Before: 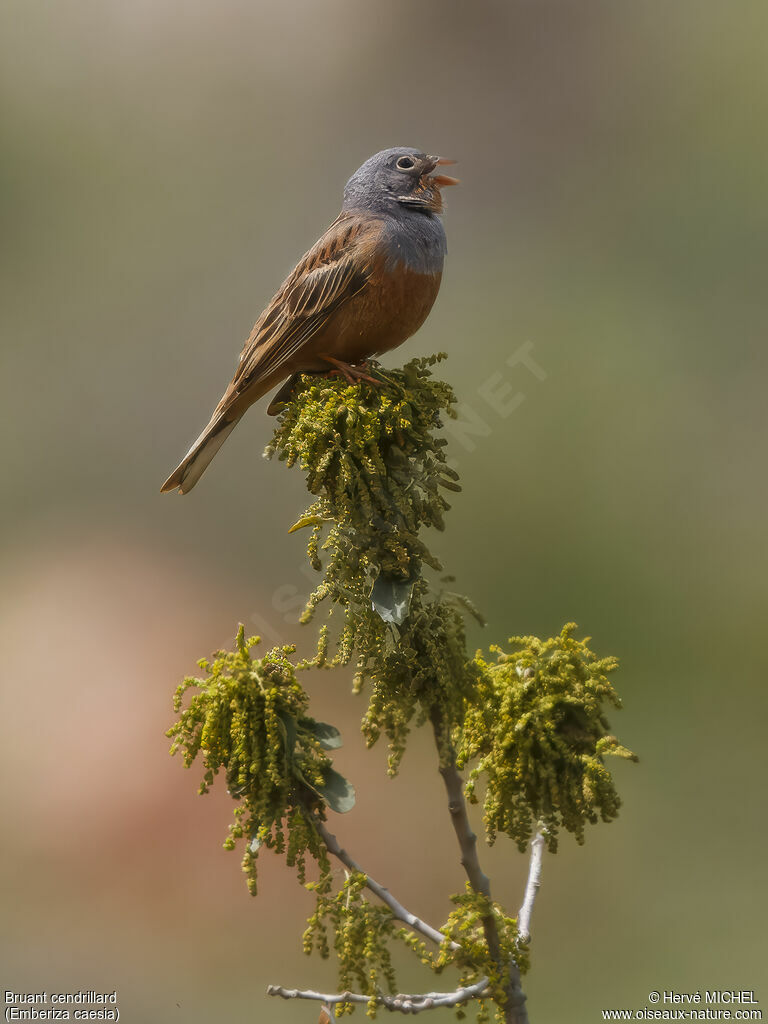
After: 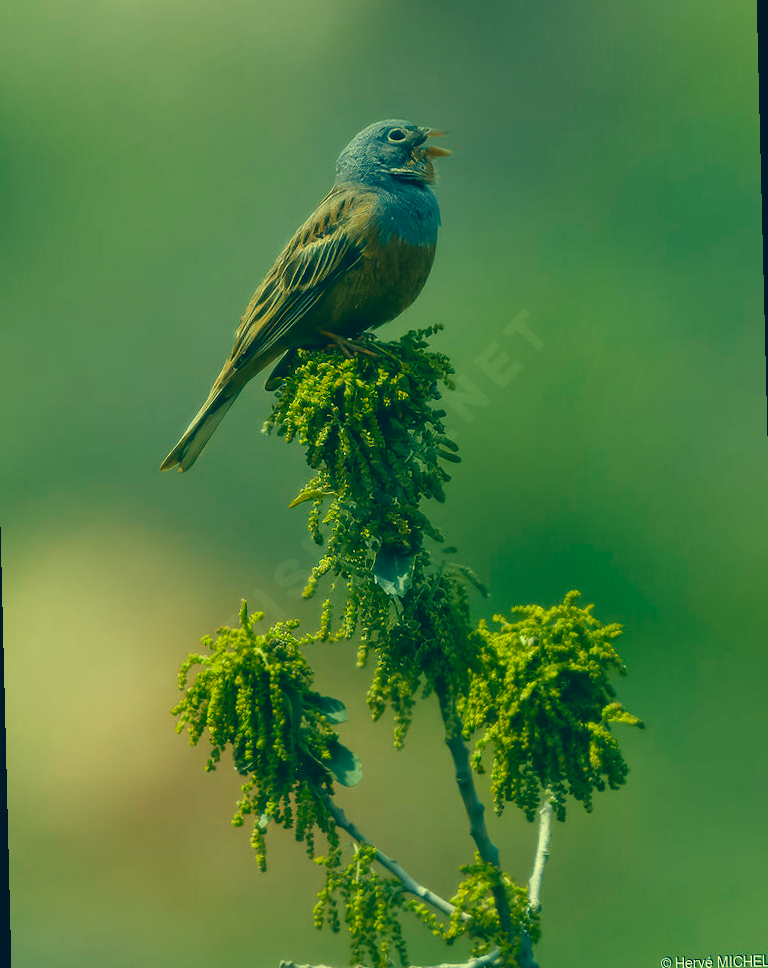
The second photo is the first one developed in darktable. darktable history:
tone equalizer: on, module defaults
color correction: highlights a* -15.58, highlights b* 40, shadows a* -40, shadows b* -26.18
rotate and perspective: rotation -1.42°, crop left 0.016, crop right 0.984, crop top 0.035, crop bottom 0.965
